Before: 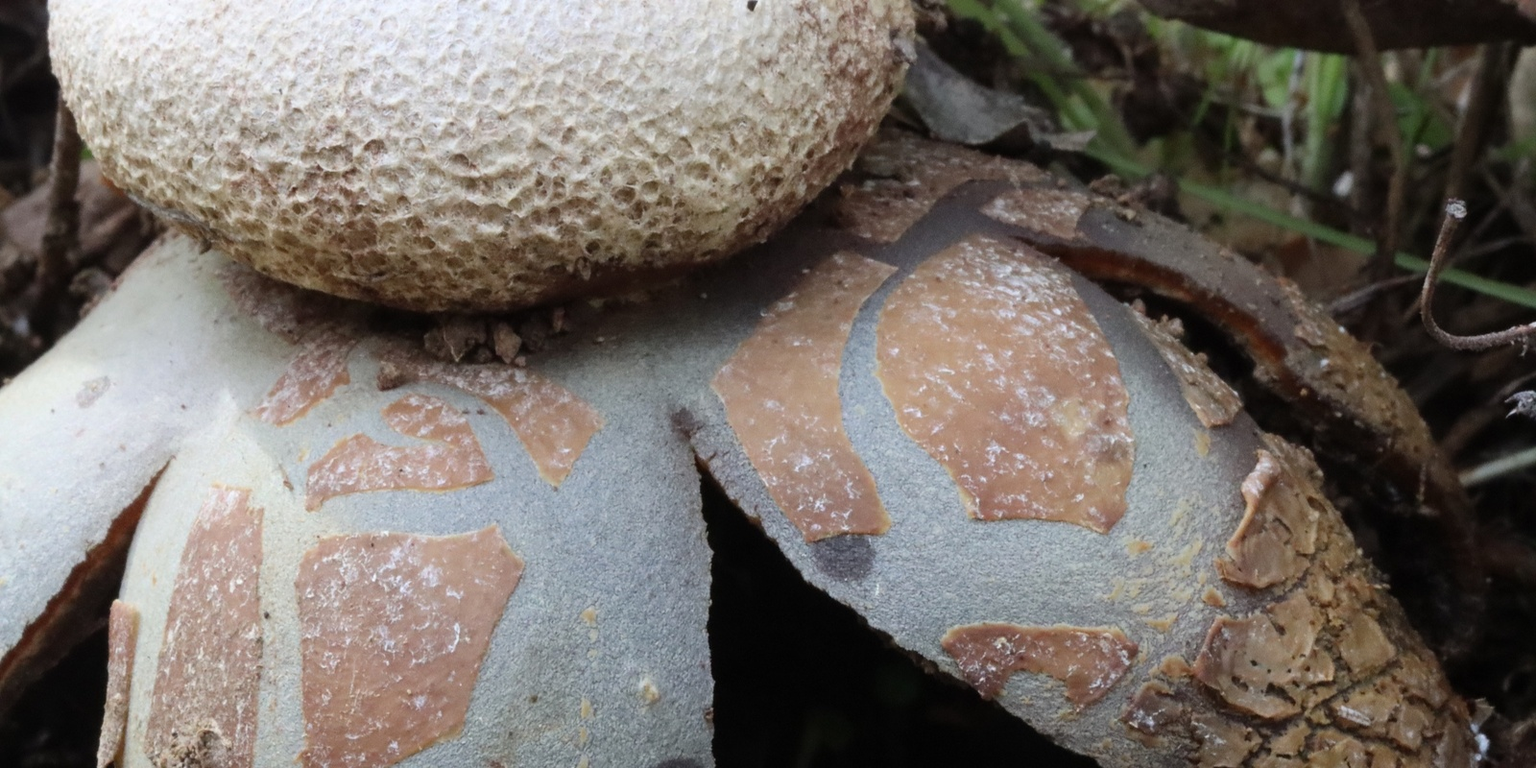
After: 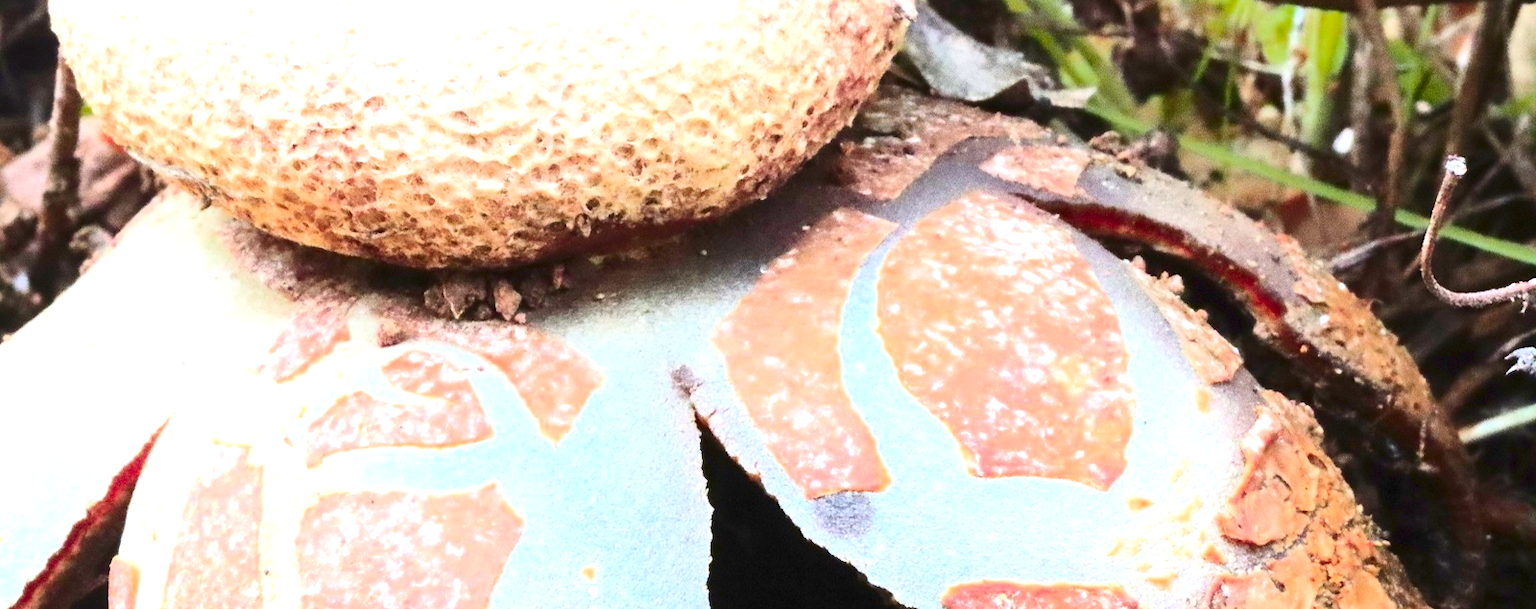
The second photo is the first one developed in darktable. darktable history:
exposure: exposure 2.264 EV, compensate highlight preservation false
crop and rotate: top 5.666%, bottom 14.887%
color zones: curves: ch0 [(0.473, 0.374) (0.742, 0.784)]; ch1 [(0.354, 0.737) (0.742, 0.705)]; ch2 [(0.318, 0.421) (0.758, 0.532)]
contrast brightness saturation: contrast 0.376, brightness 0.097
shadows and highlights: shadows 24.9, highlights -24.36
